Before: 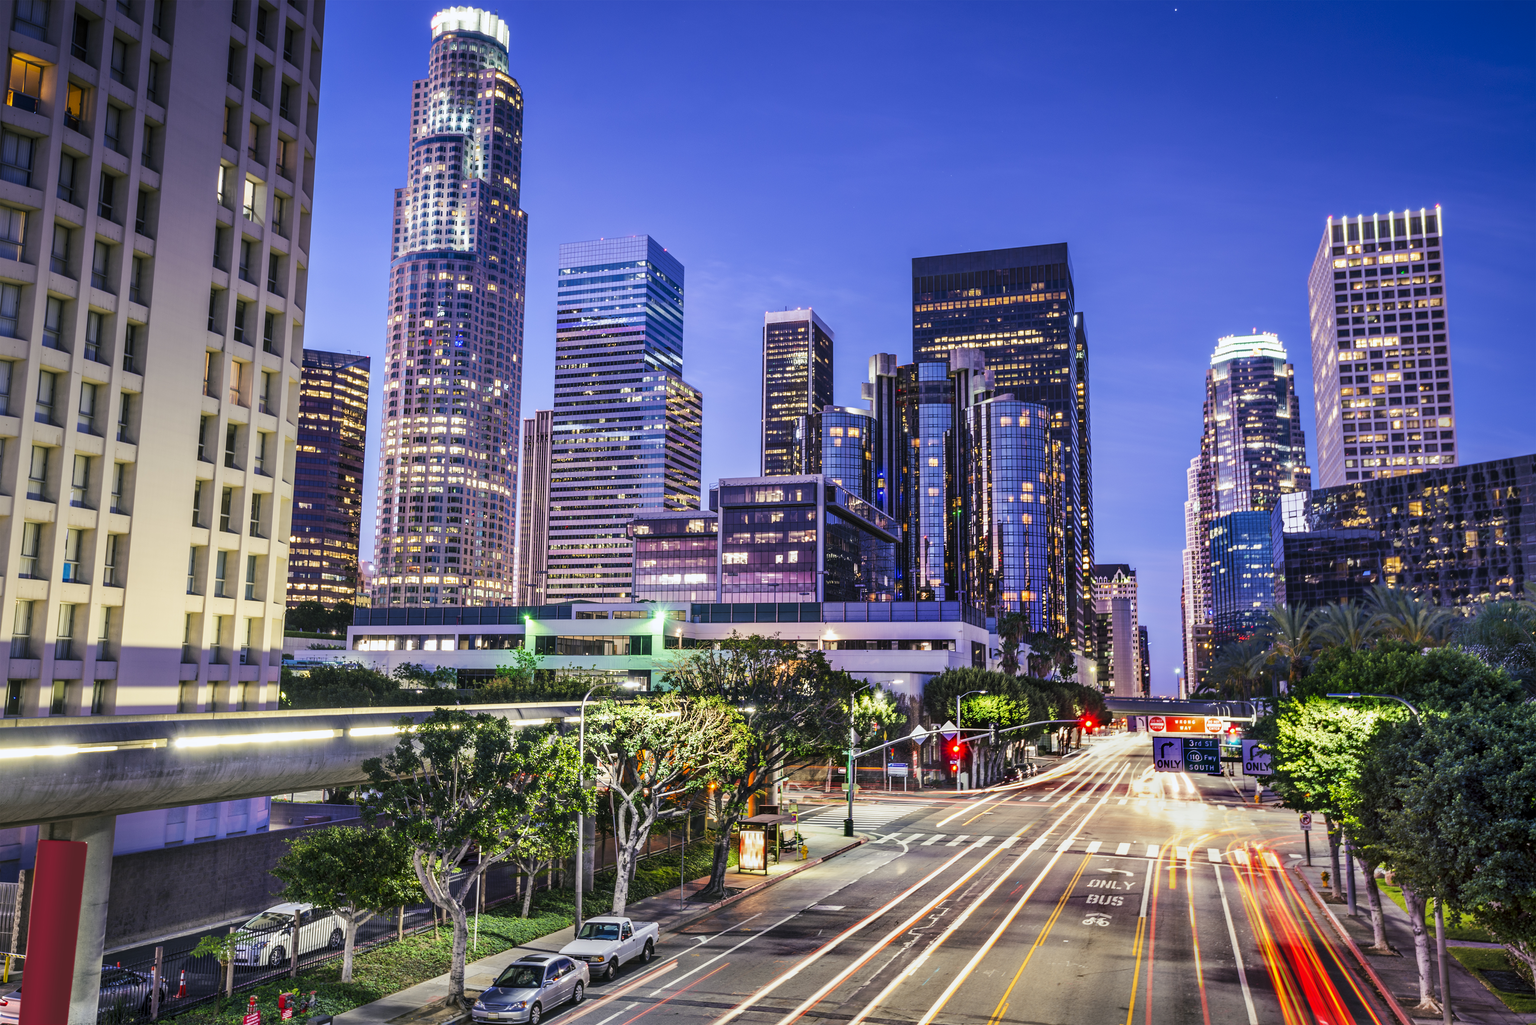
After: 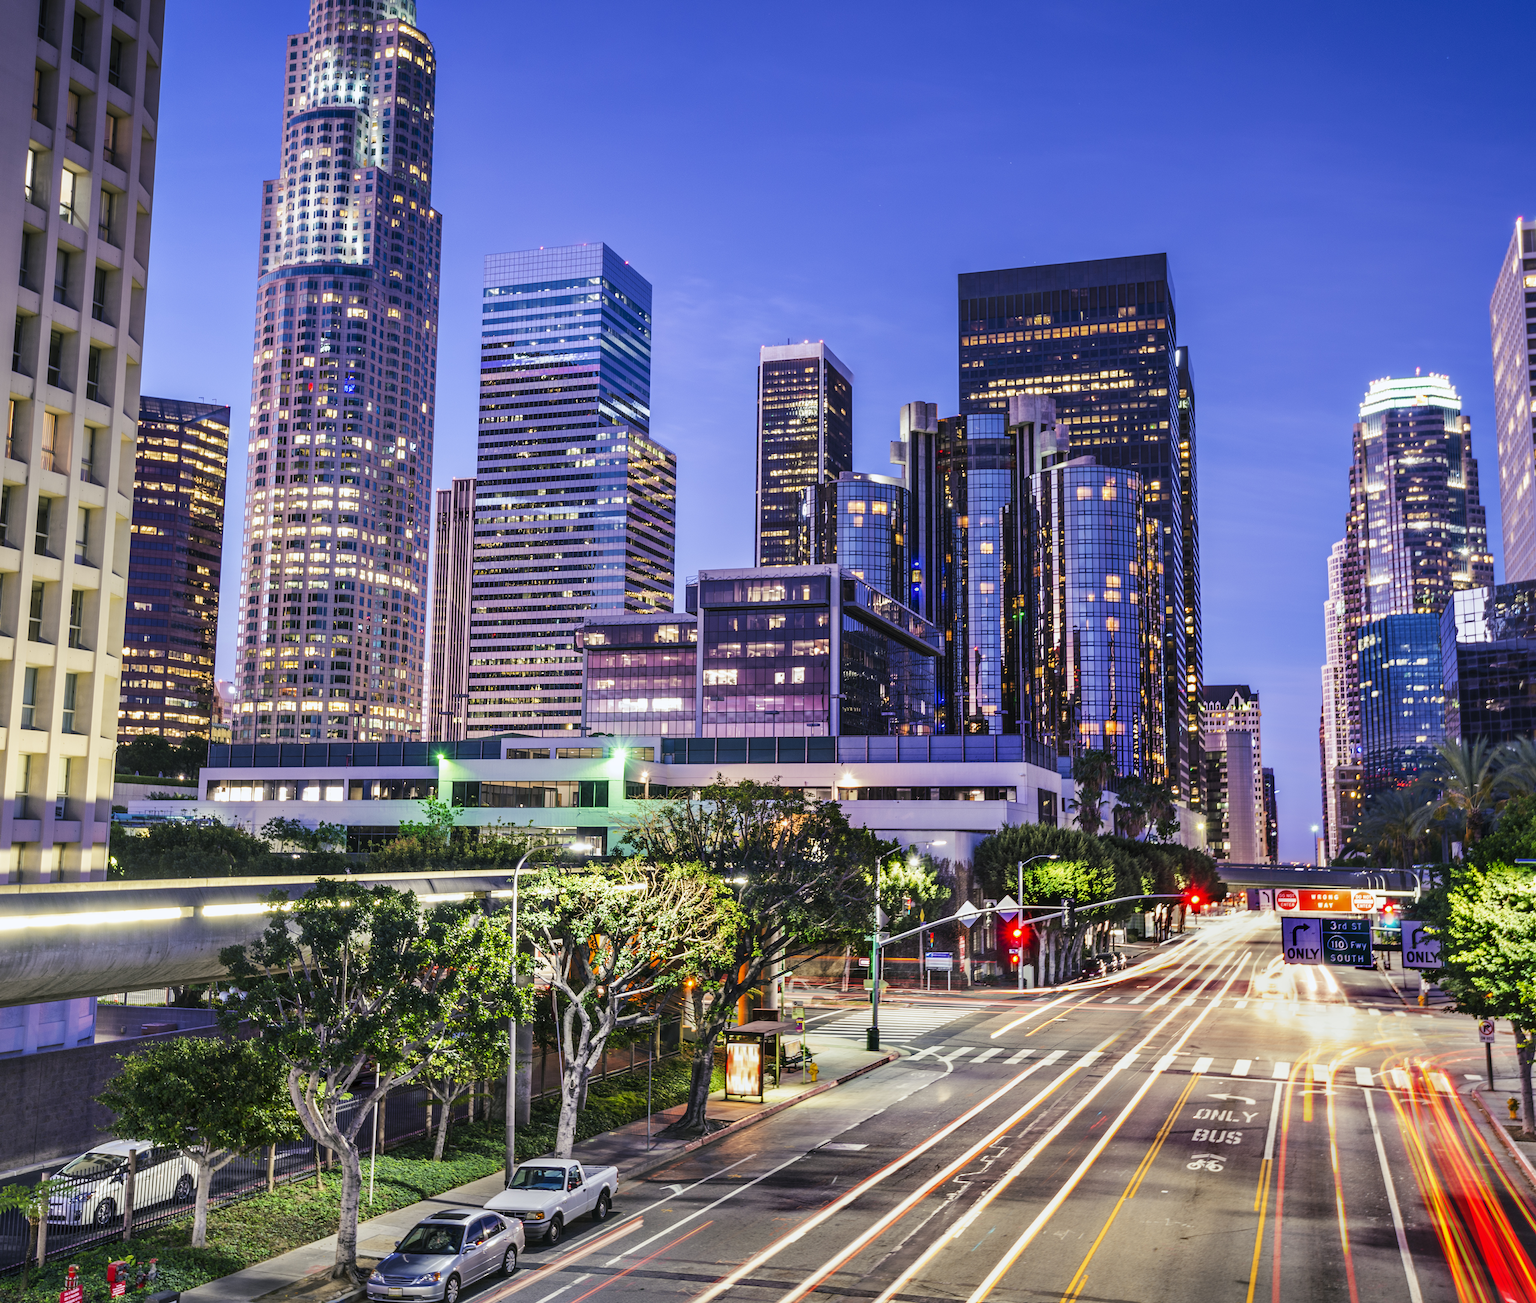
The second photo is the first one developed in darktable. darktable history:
crop and rotate: left 12.977%, top 5.345%, right 12.568%
